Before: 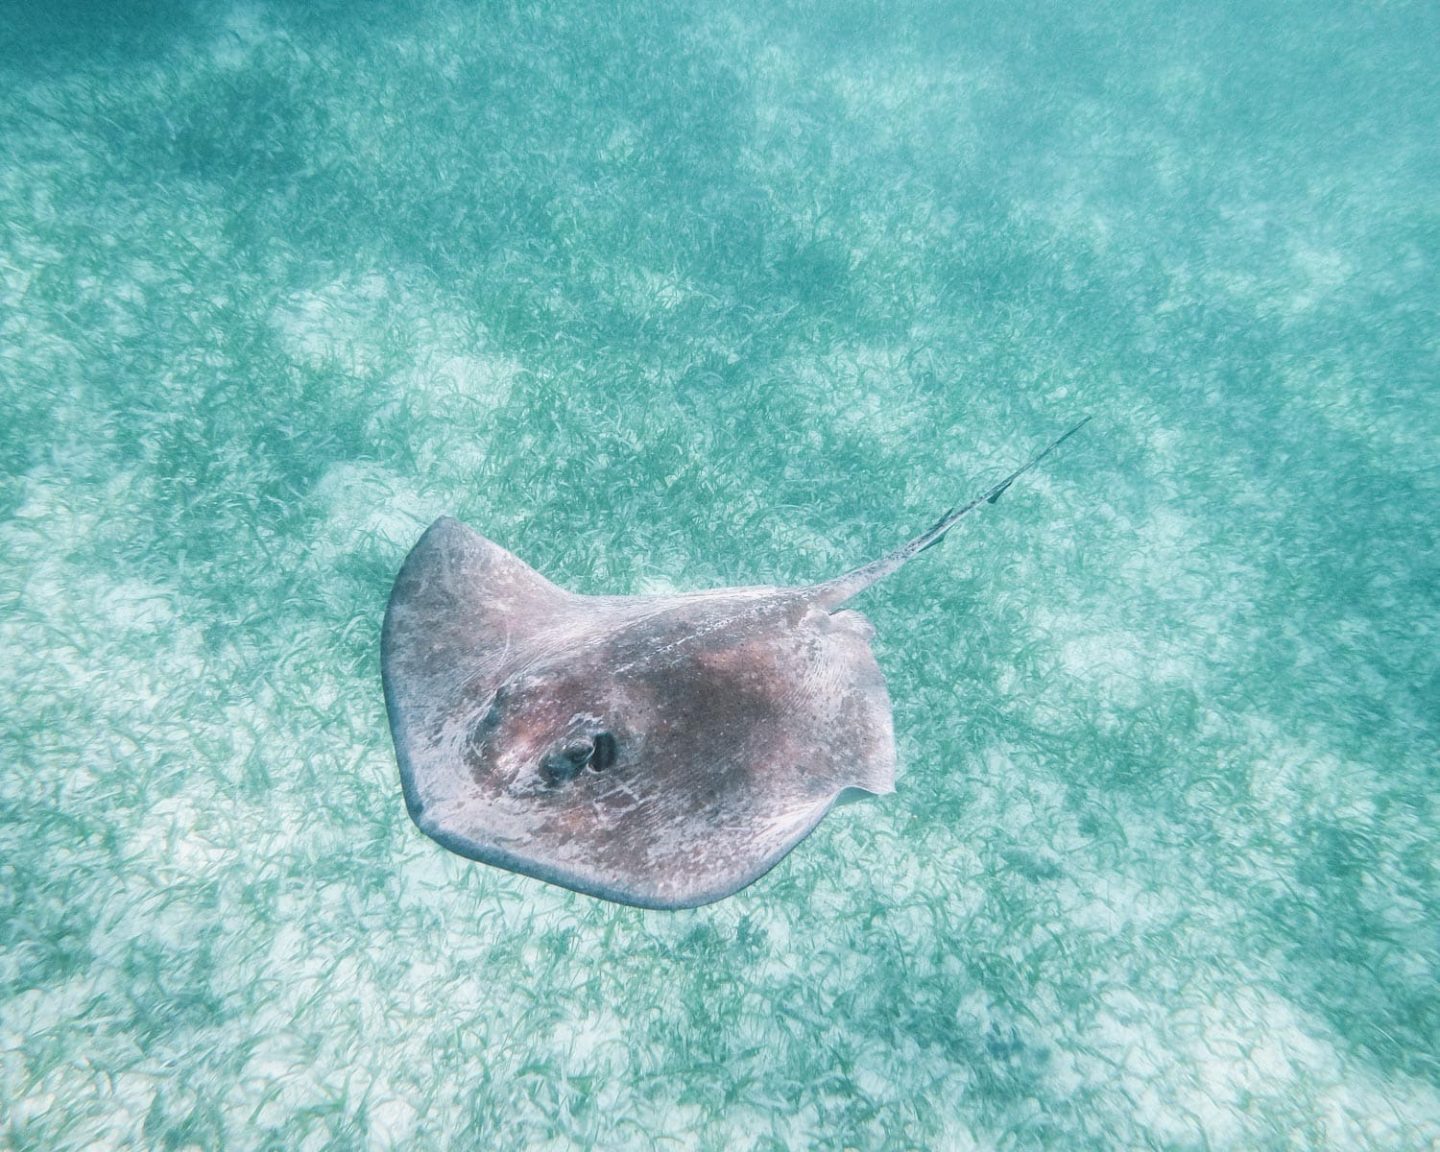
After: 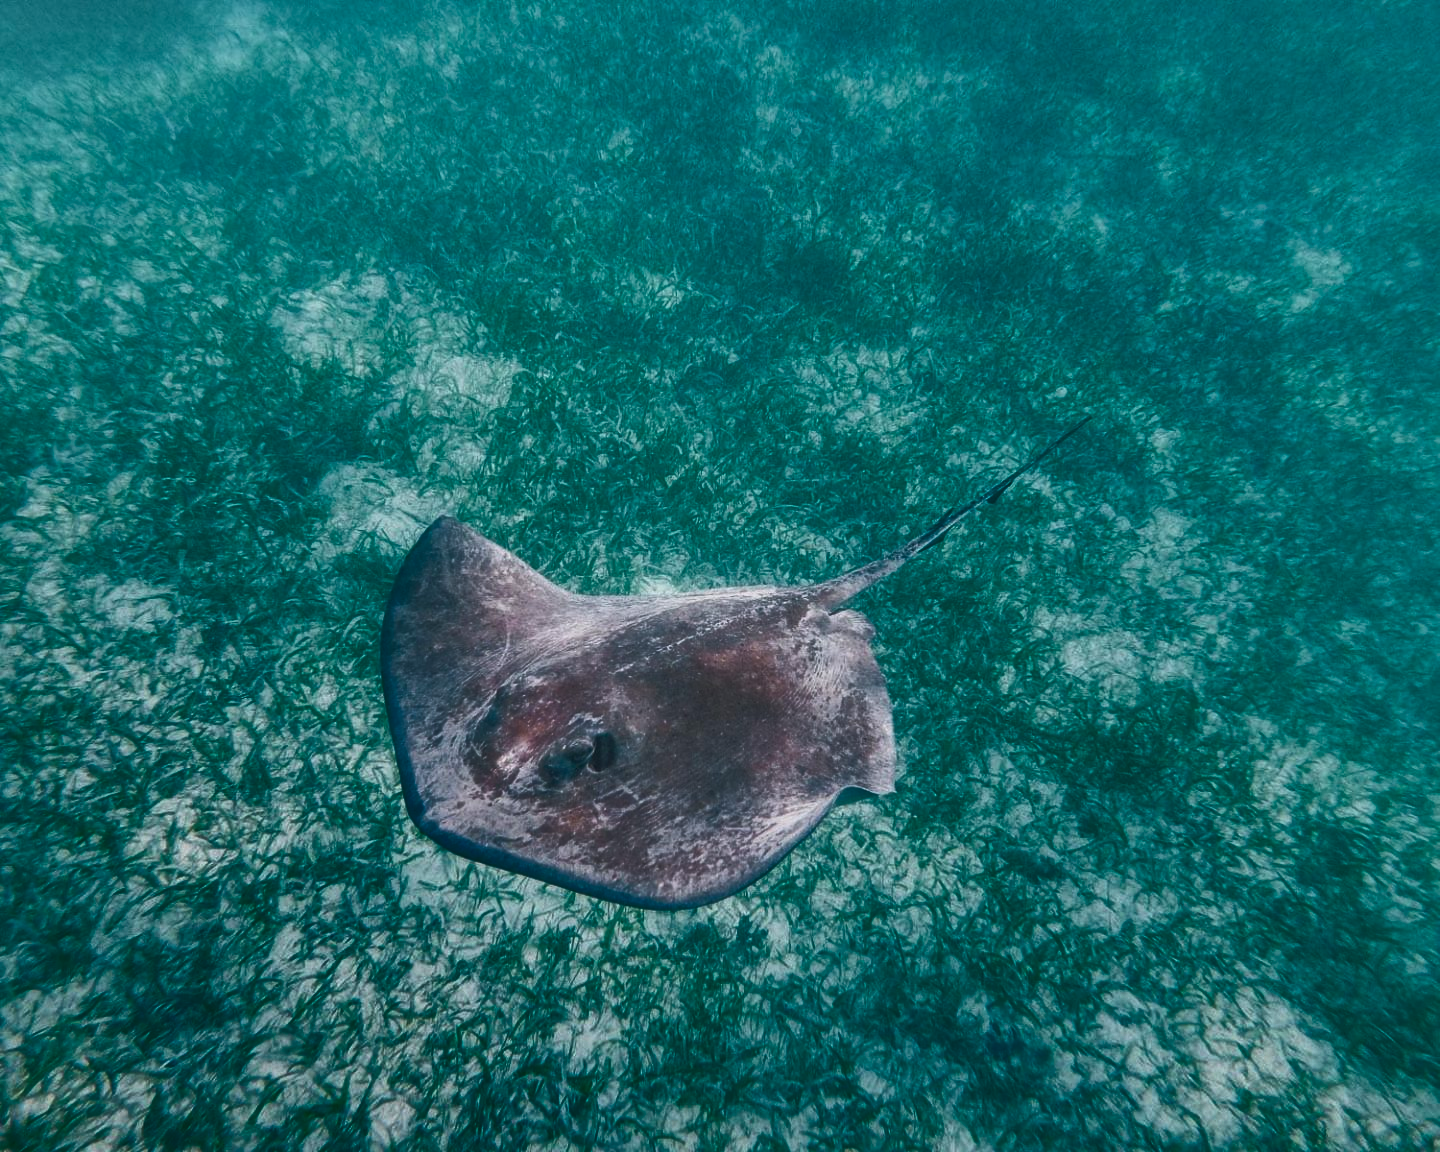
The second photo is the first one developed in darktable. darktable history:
shadows and highlights: radius 123.98, shadows 100, white point adjustment -3, highlights -100, highlights color adjustment 89.84%, soften with gaussian
